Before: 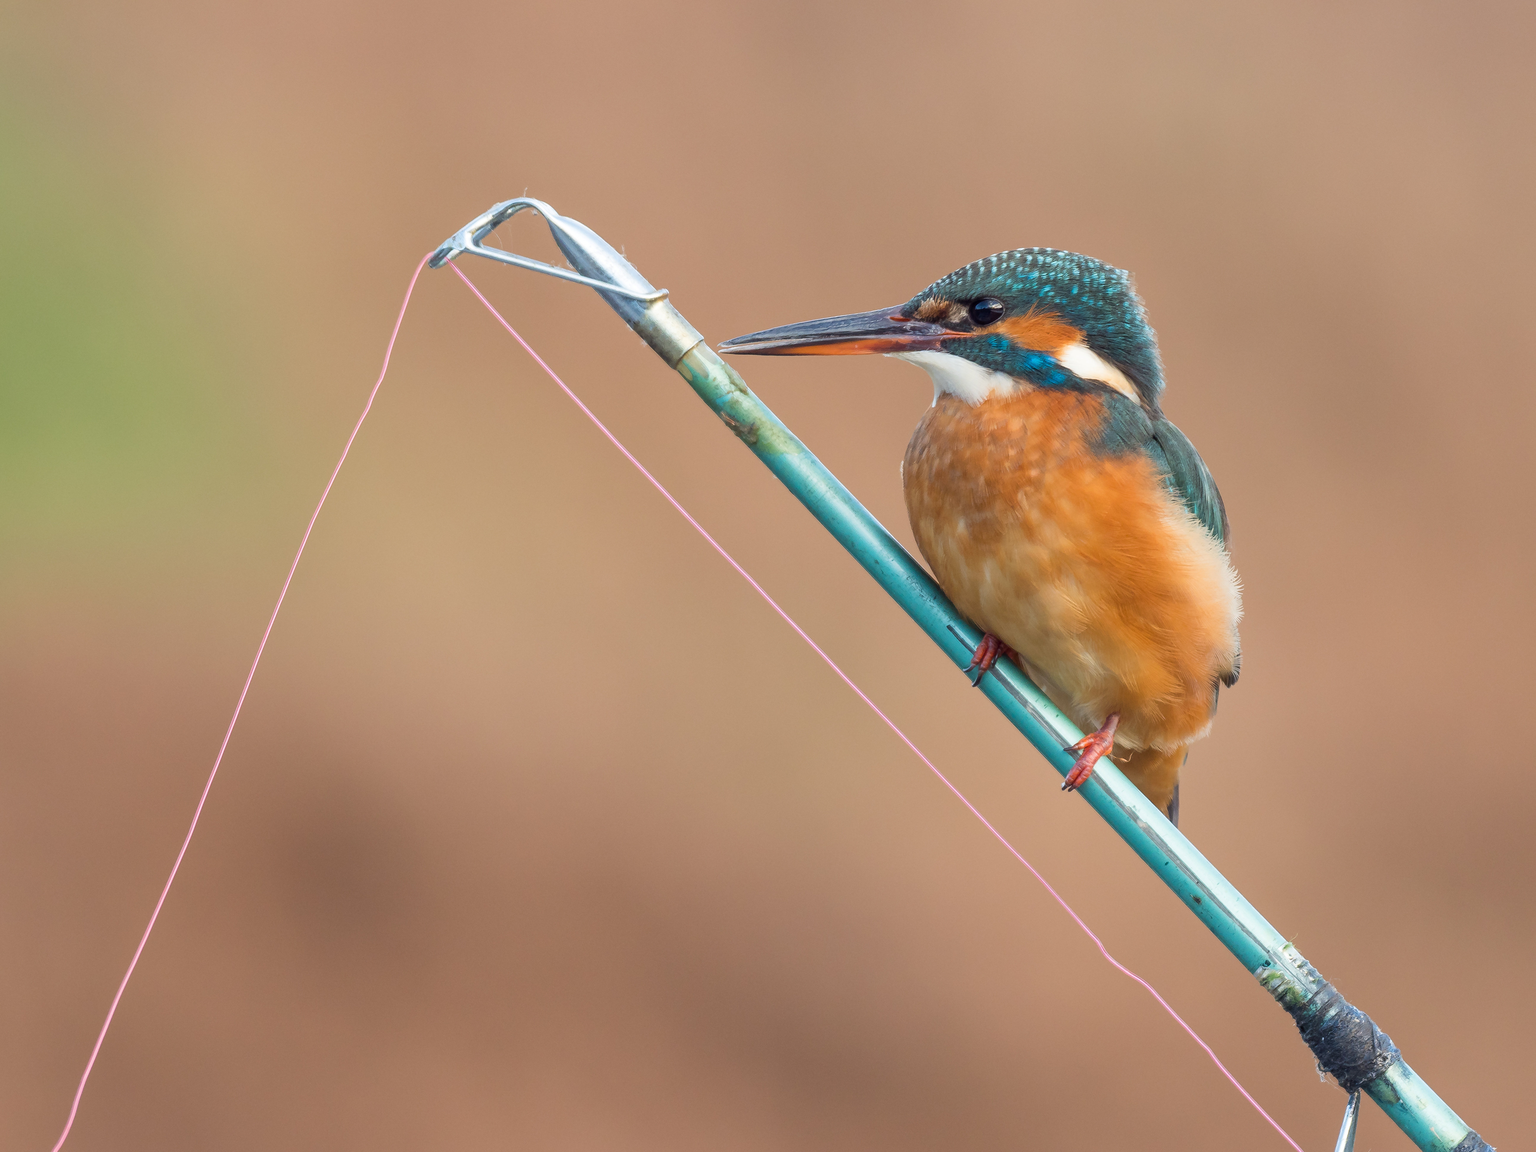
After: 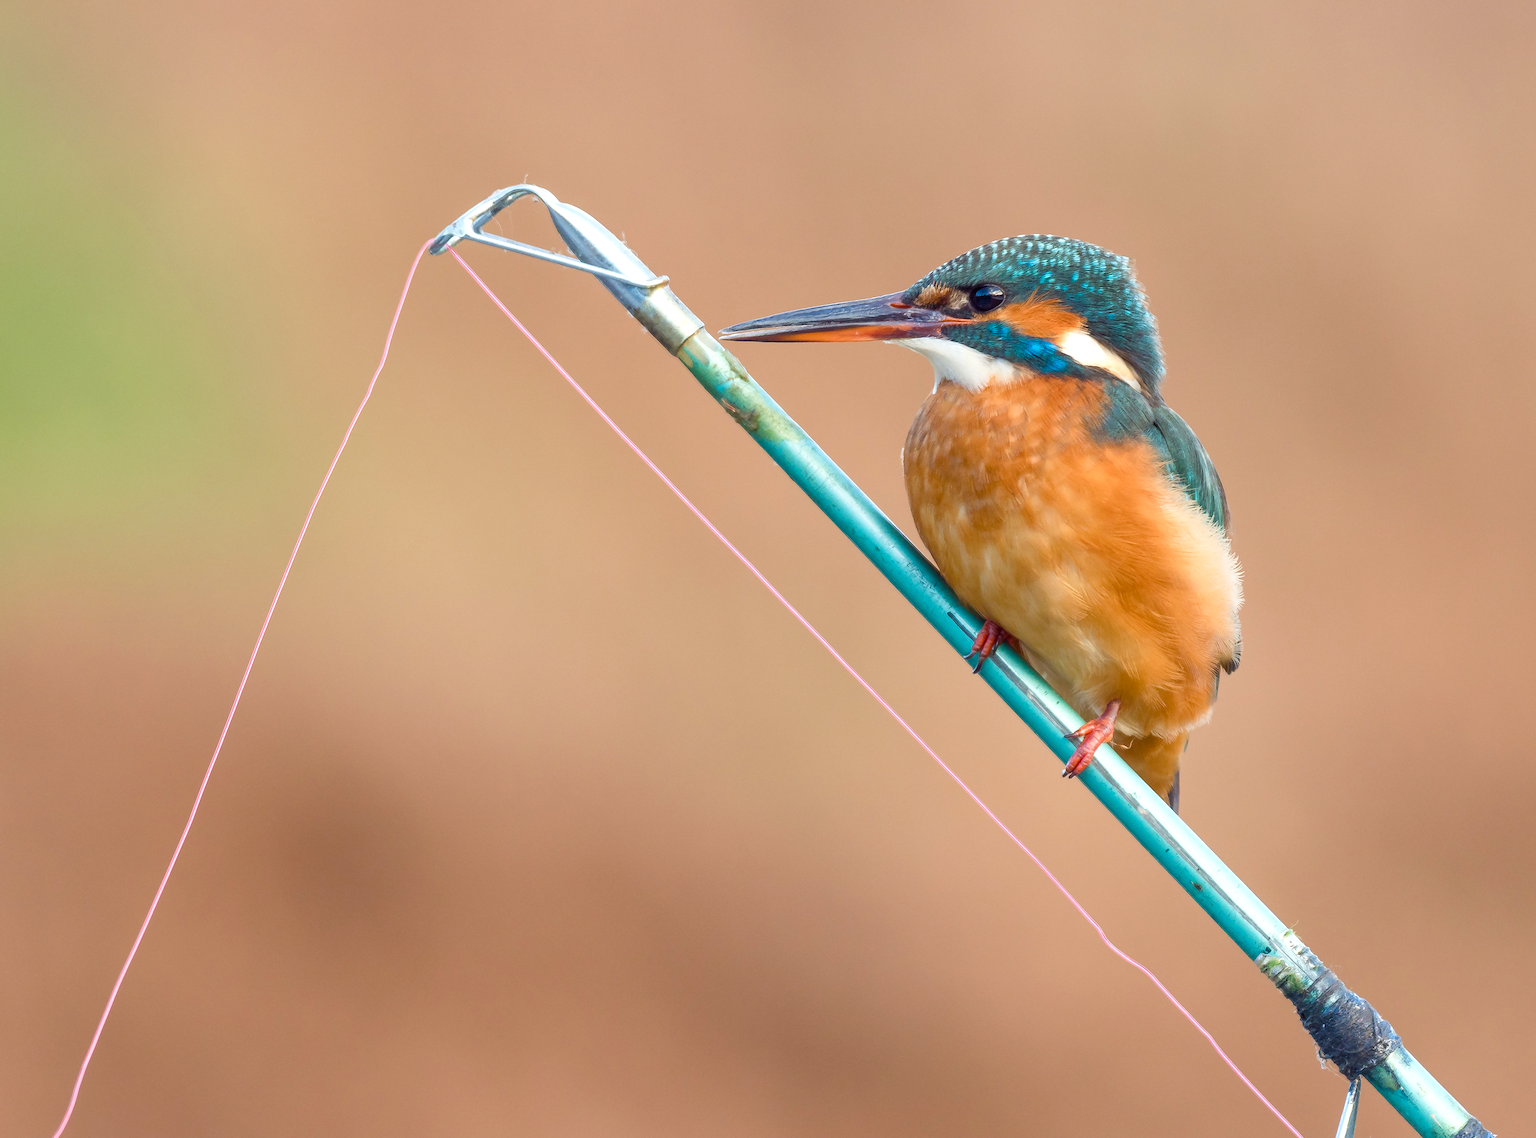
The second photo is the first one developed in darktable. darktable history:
crop: top 1.187%, right 0.019%
exposure: compensate exposure bias true, compensate highlight preservation false
color balance rgb: perceptual saturation grading › global saturation 0.711%, perceptual saturation grading › highlights -32.28%, perceptual saturation grading › mid-tones 5.68%, perceptual saturation grading › shadows 17.837%, global vibrance 50.014%
